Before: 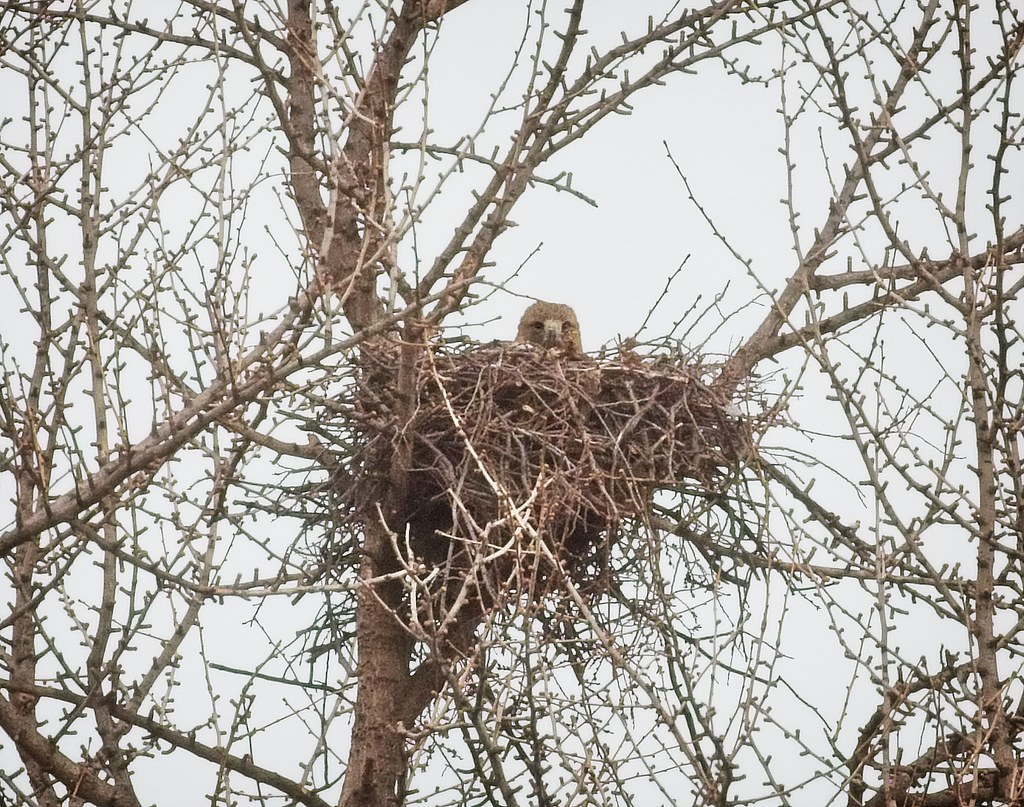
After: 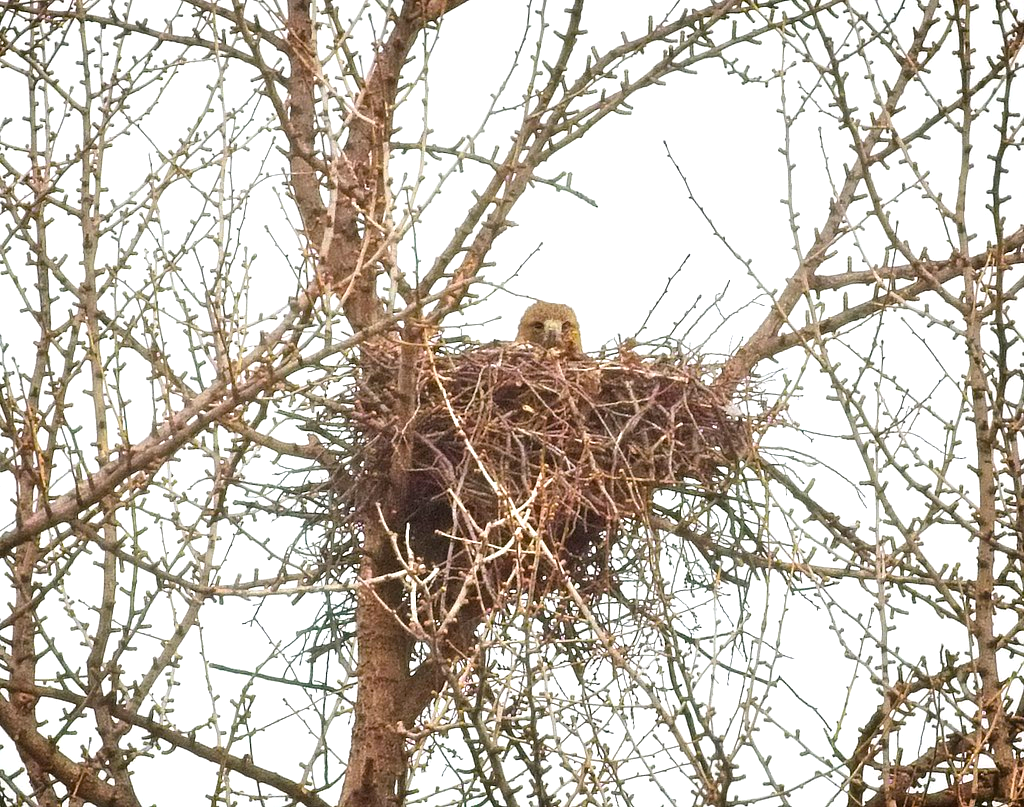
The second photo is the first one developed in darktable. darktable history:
exposure: exposure 0.507 EV, compensate highlight preservation false
color balance rgb: linear chroma grading › global chroma 15%, perceptual saturation grading › global saturation 30%
